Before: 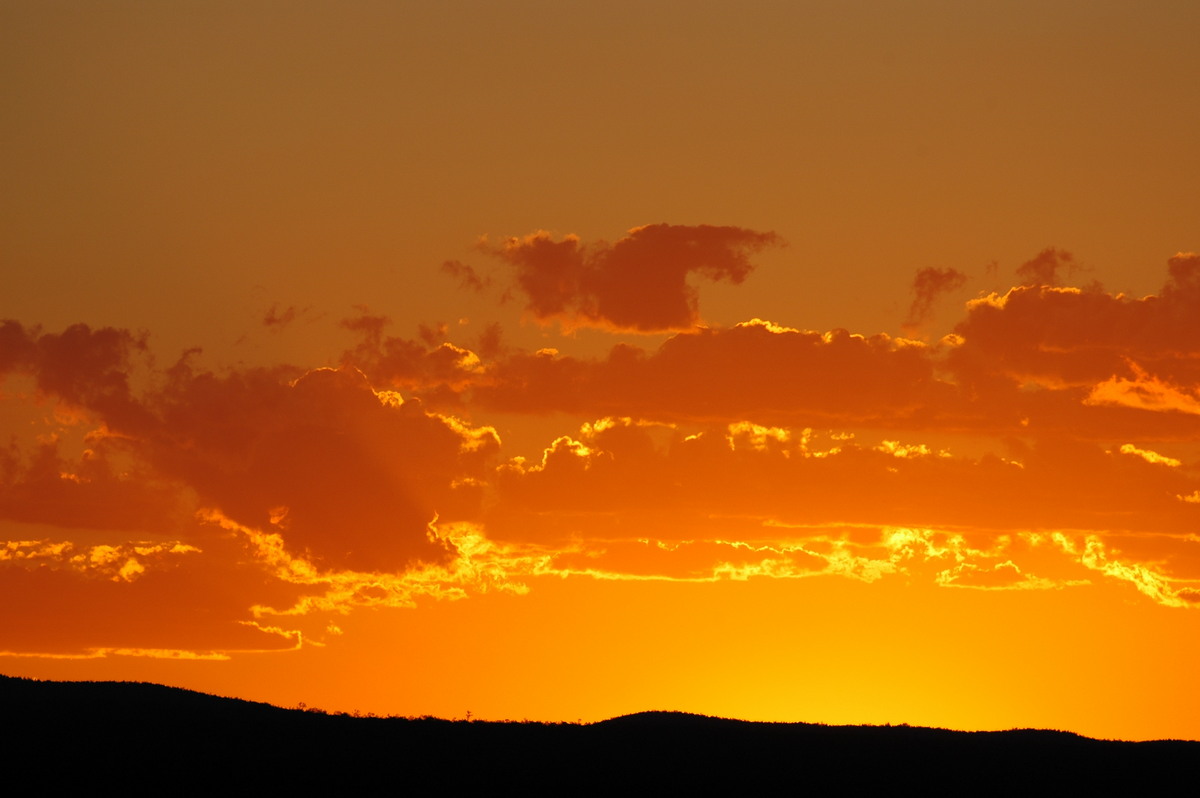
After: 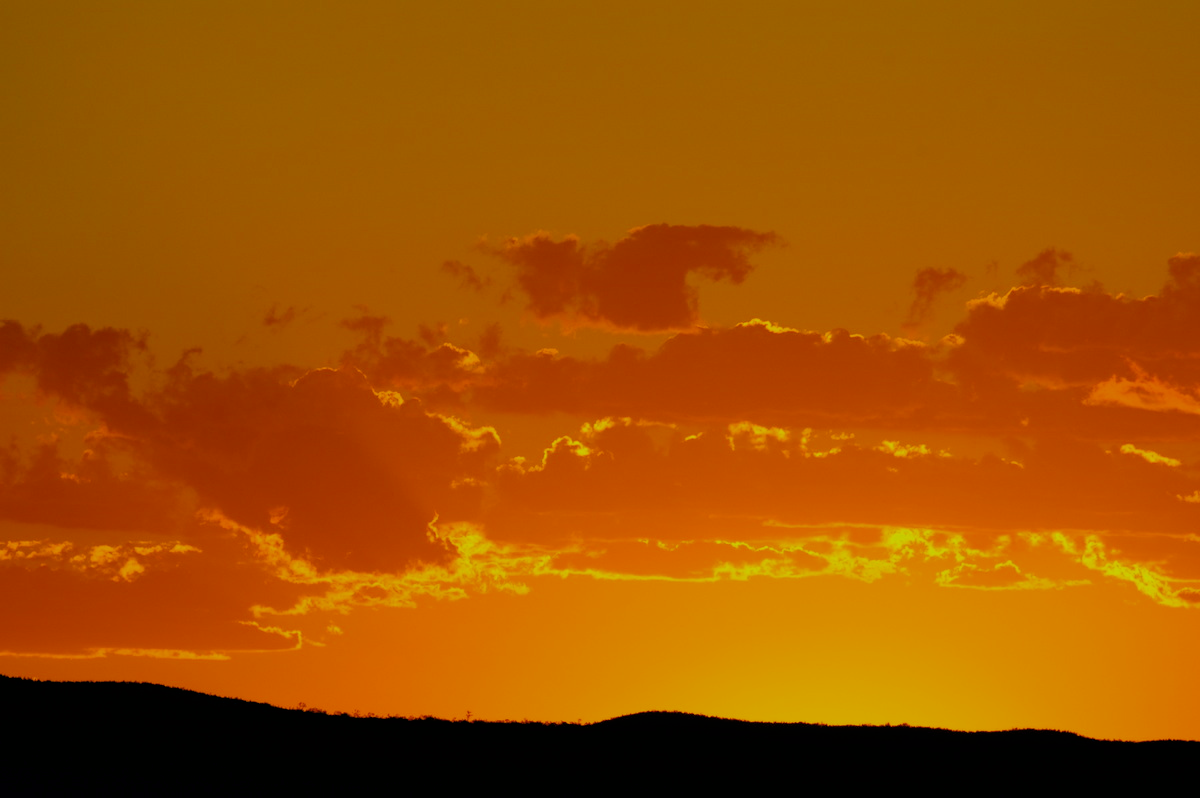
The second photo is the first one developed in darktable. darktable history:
filmic rgb: black relative exposure -6.62 EV, white relative exposure 4.73 EV, hardness 3.14, contrast 0.797, color science v6 (2022)
color balance rgb: power › hue 208.35°, linear chroma grading › global chroma 15.014%, perceptual saturation grading › global saturation 30.729%
